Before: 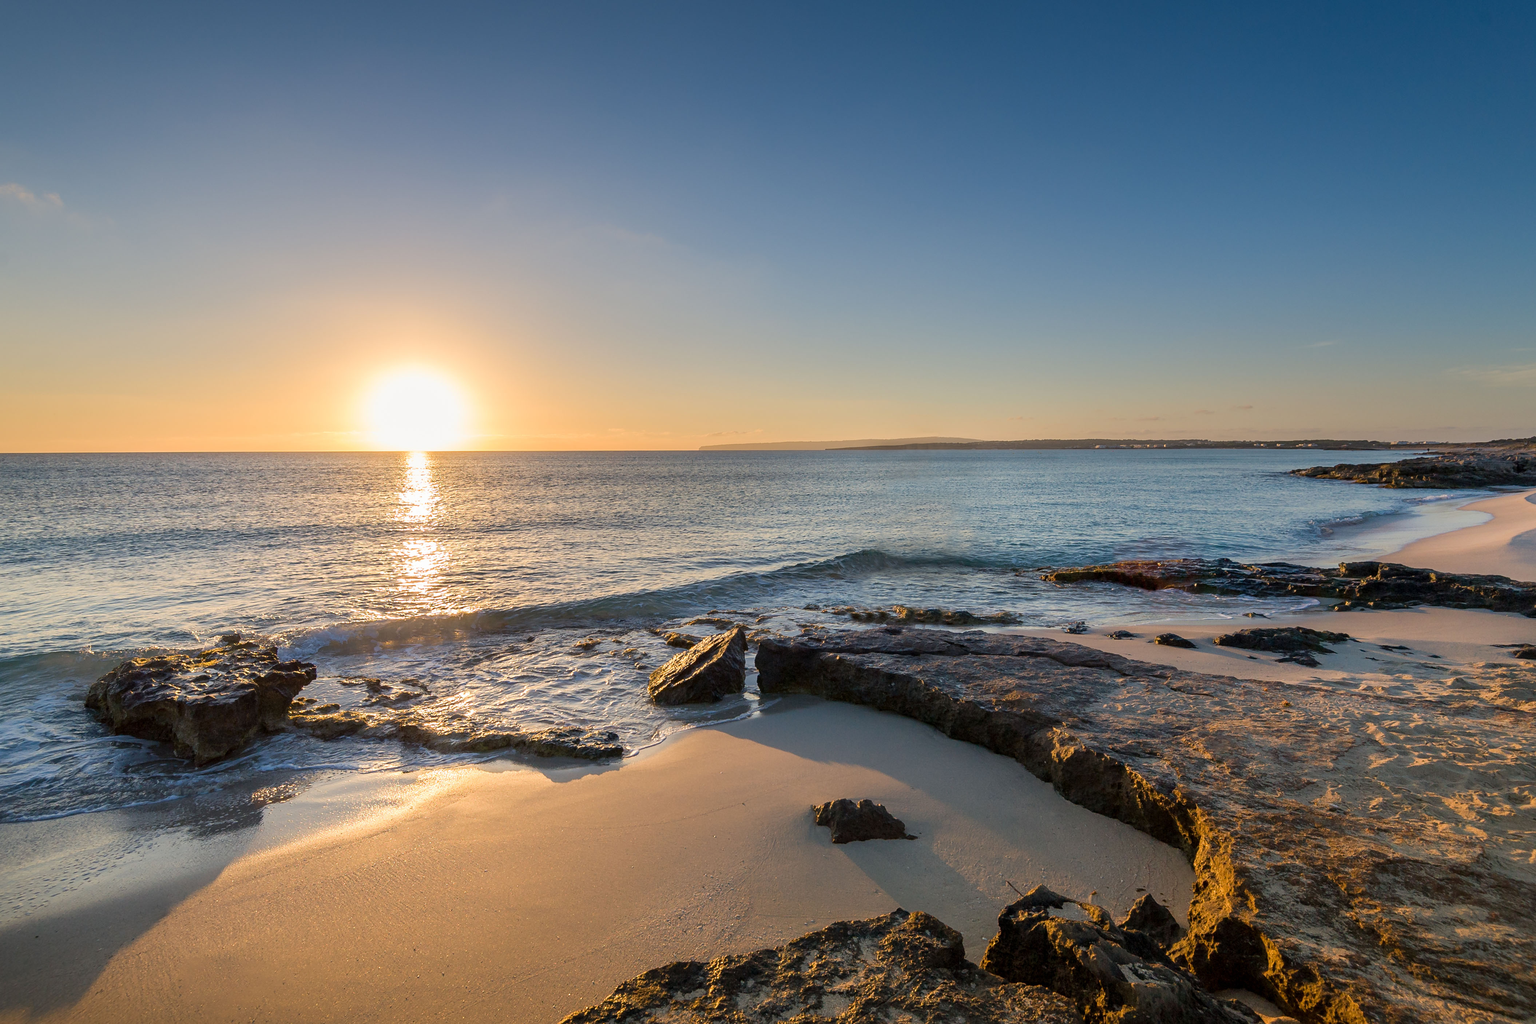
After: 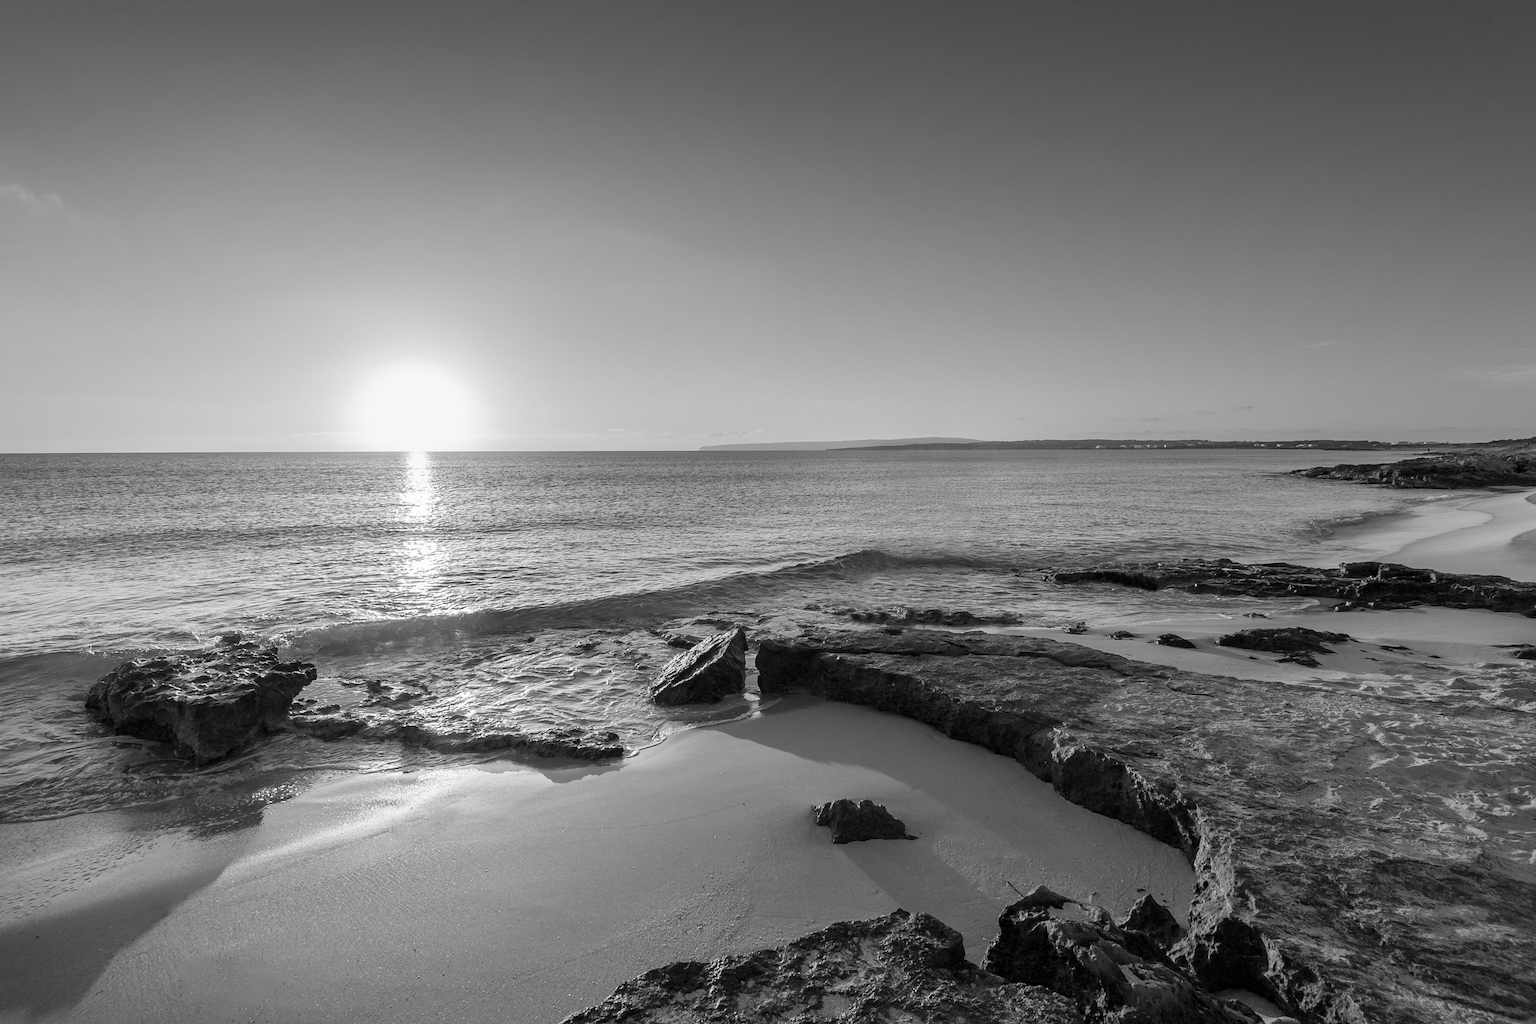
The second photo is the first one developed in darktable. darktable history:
monochrome: on, module defaults
color balance: output saturation 120%
tone equalizer: on, module defaults
